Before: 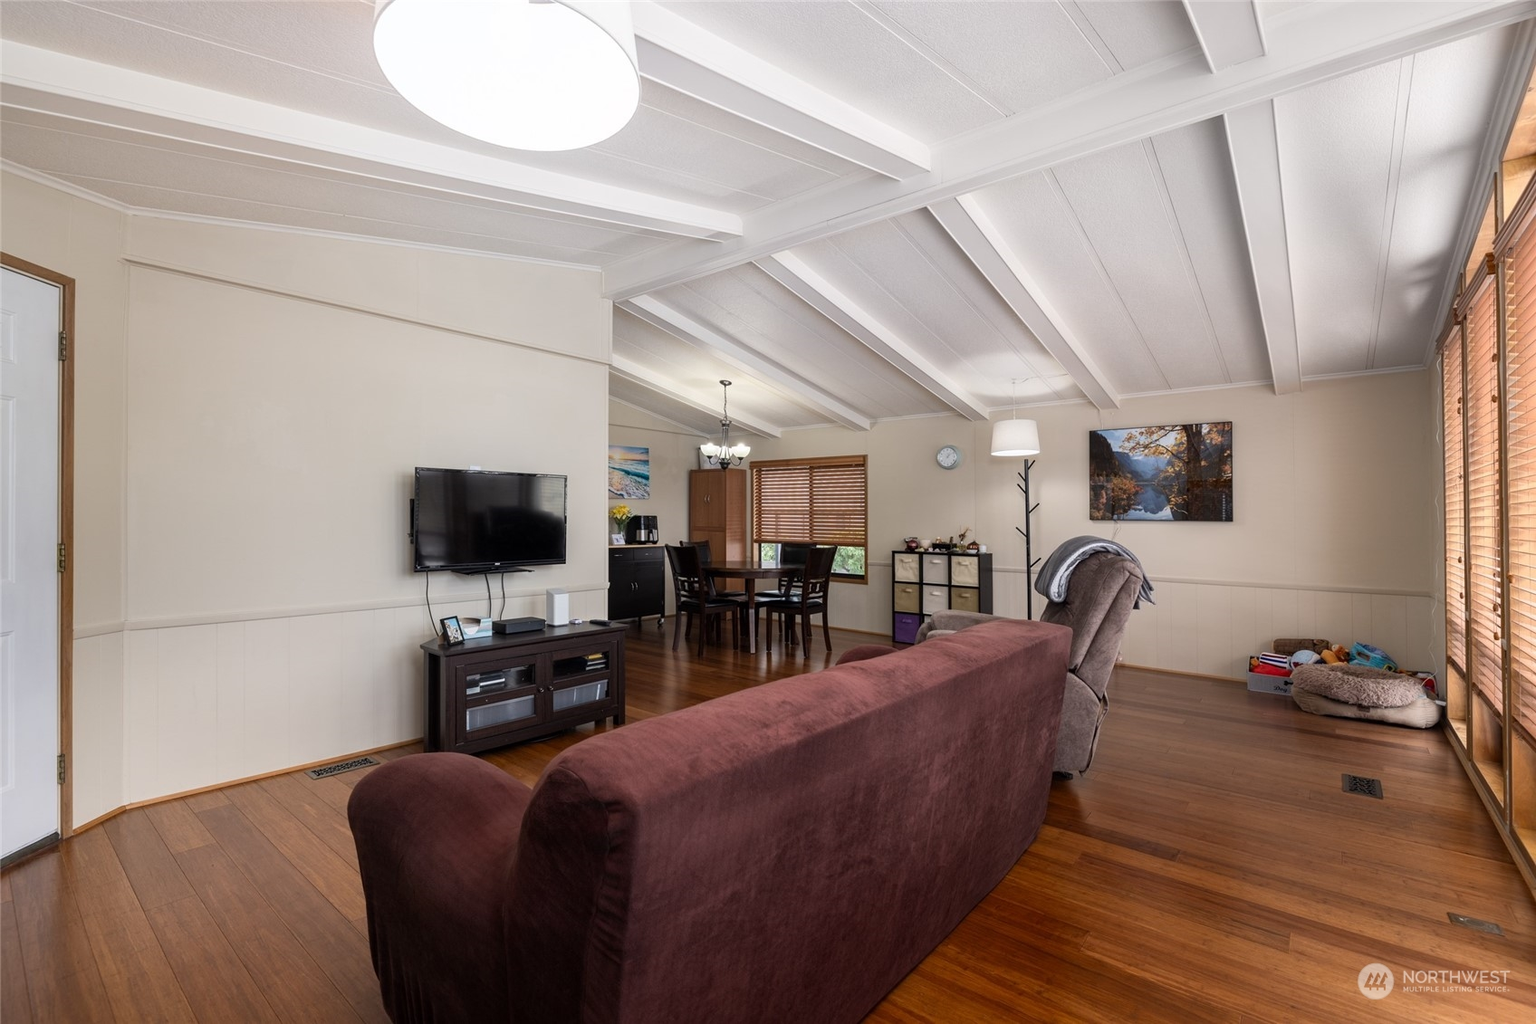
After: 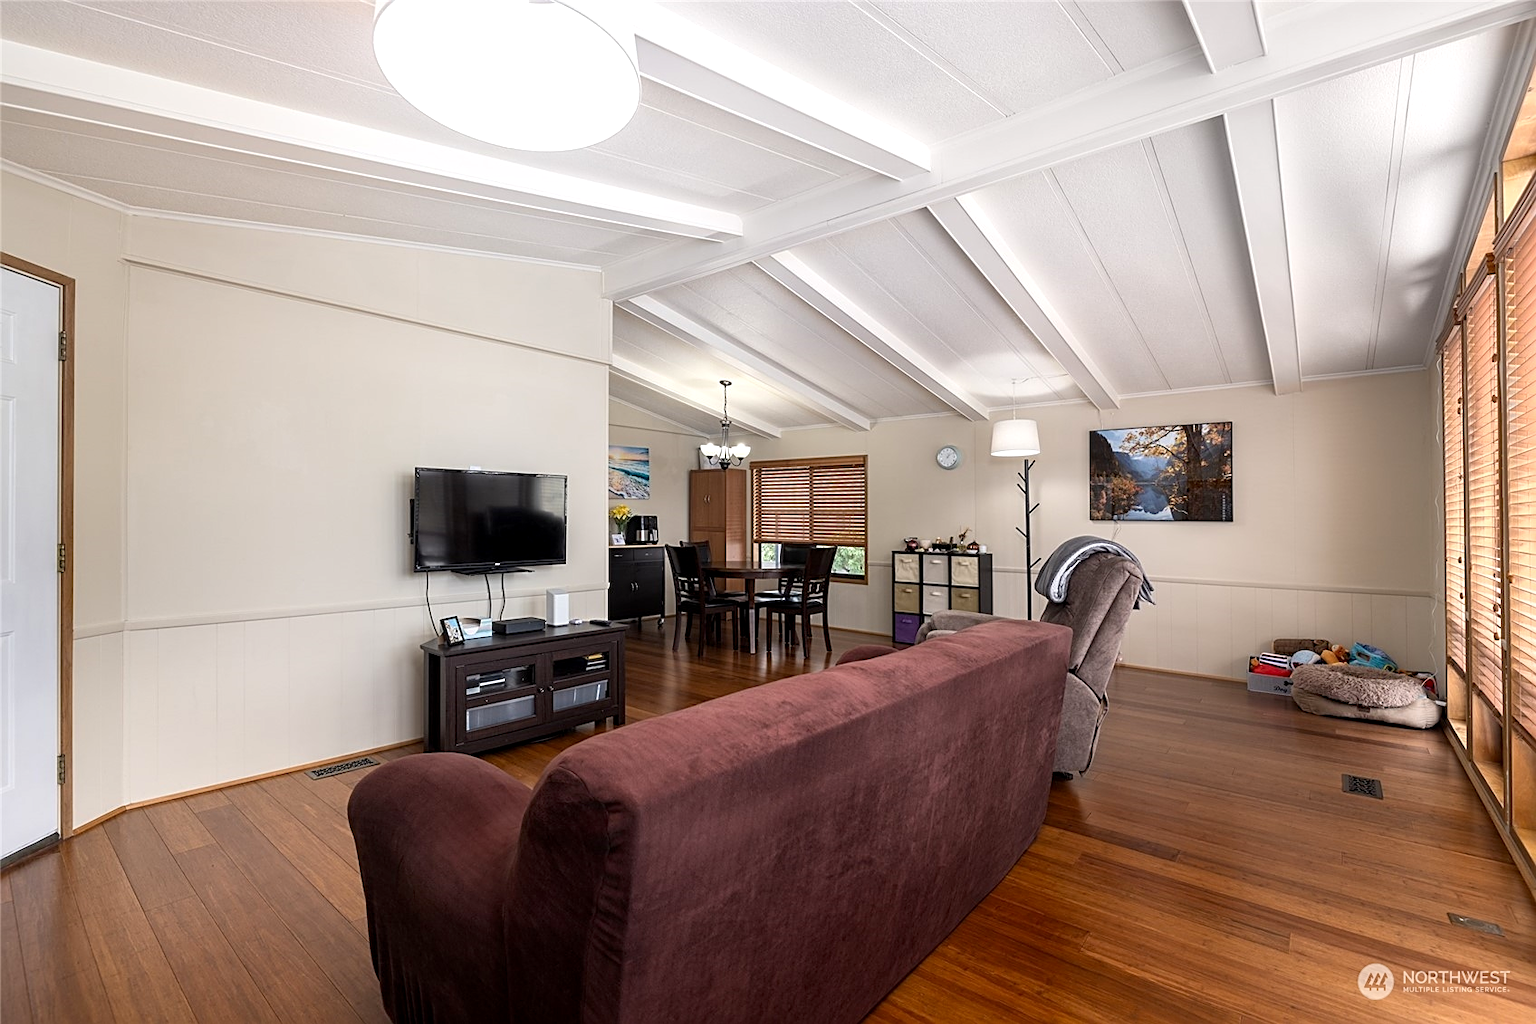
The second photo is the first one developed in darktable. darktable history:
exposure: black level correction 0.001, exposure 0.299 EV, compensate highlight preservation false
sharpen: on, module defaults
